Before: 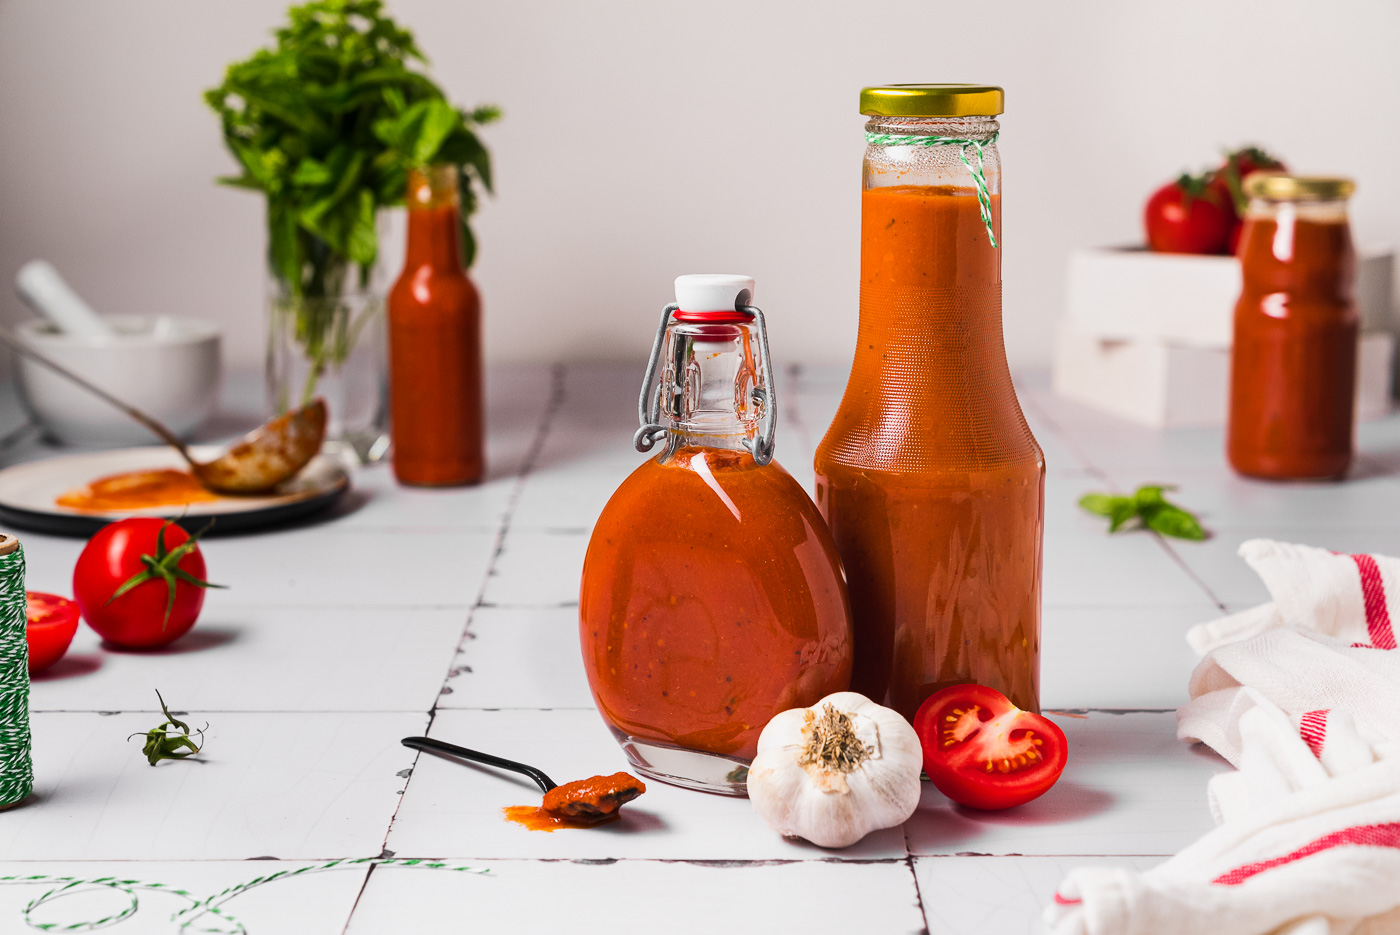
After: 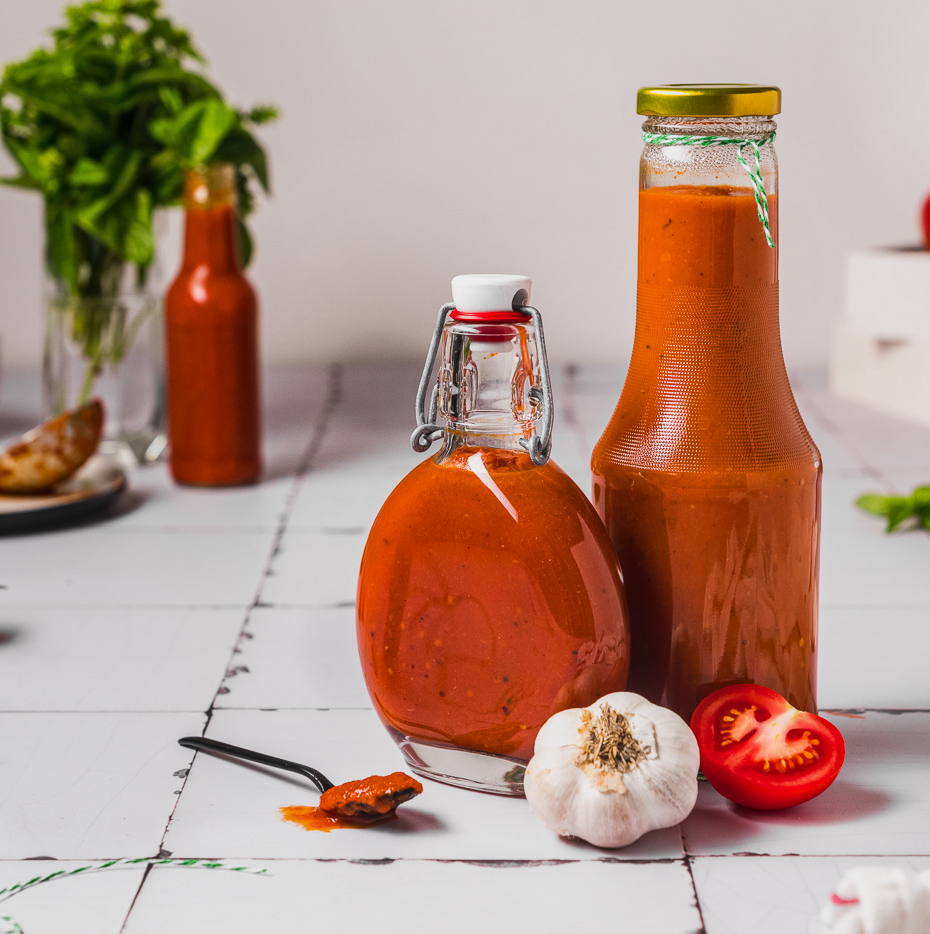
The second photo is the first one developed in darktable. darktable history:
local contrast: detail 130%
contrast brightness saturation: contrast -0.126
crop and rotate: left 15.931%, right 17.569%
